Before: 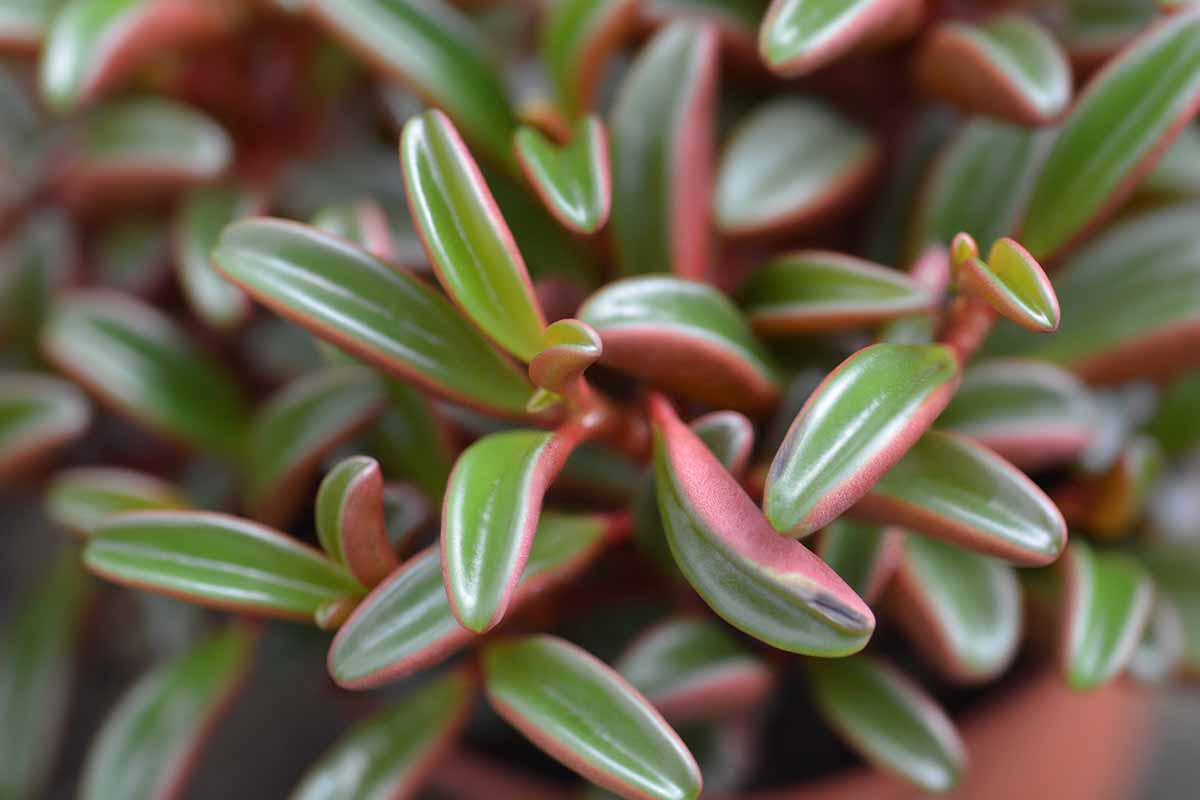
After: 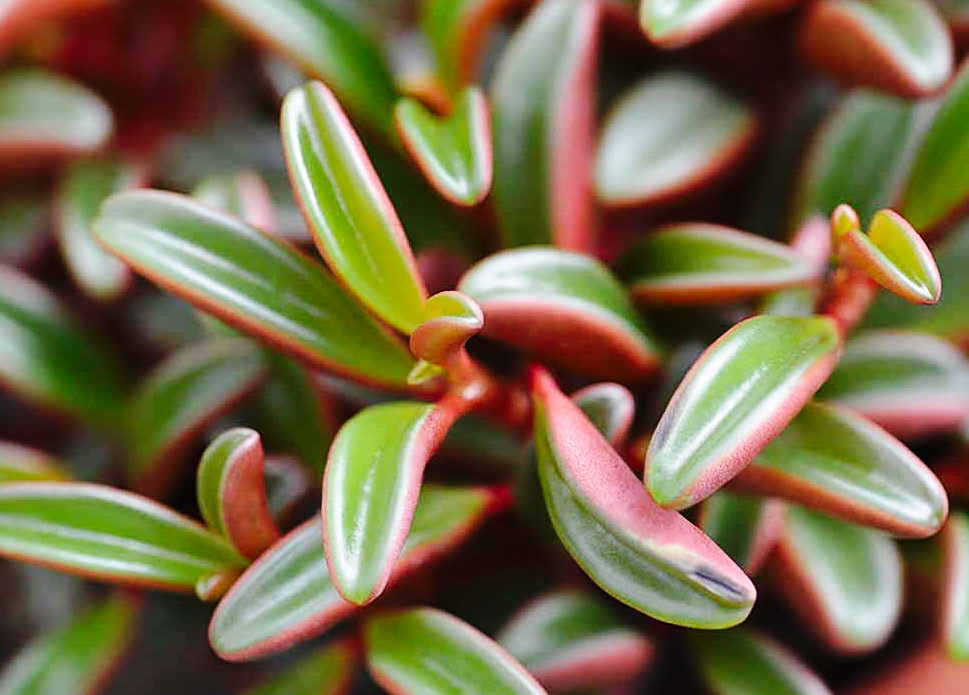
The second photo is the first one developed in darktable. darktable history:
base curve: curves: ch0 [(0, 0) (0.036, 0.025) (0.121, 0.166) (0.206, 0.329) (0.605, 0.79) (1, 1)], preserve colors none
crop: left 9.938%, top 3.535%, right 9.245%, bottom 9.49%
sharpen: amount 0.499
